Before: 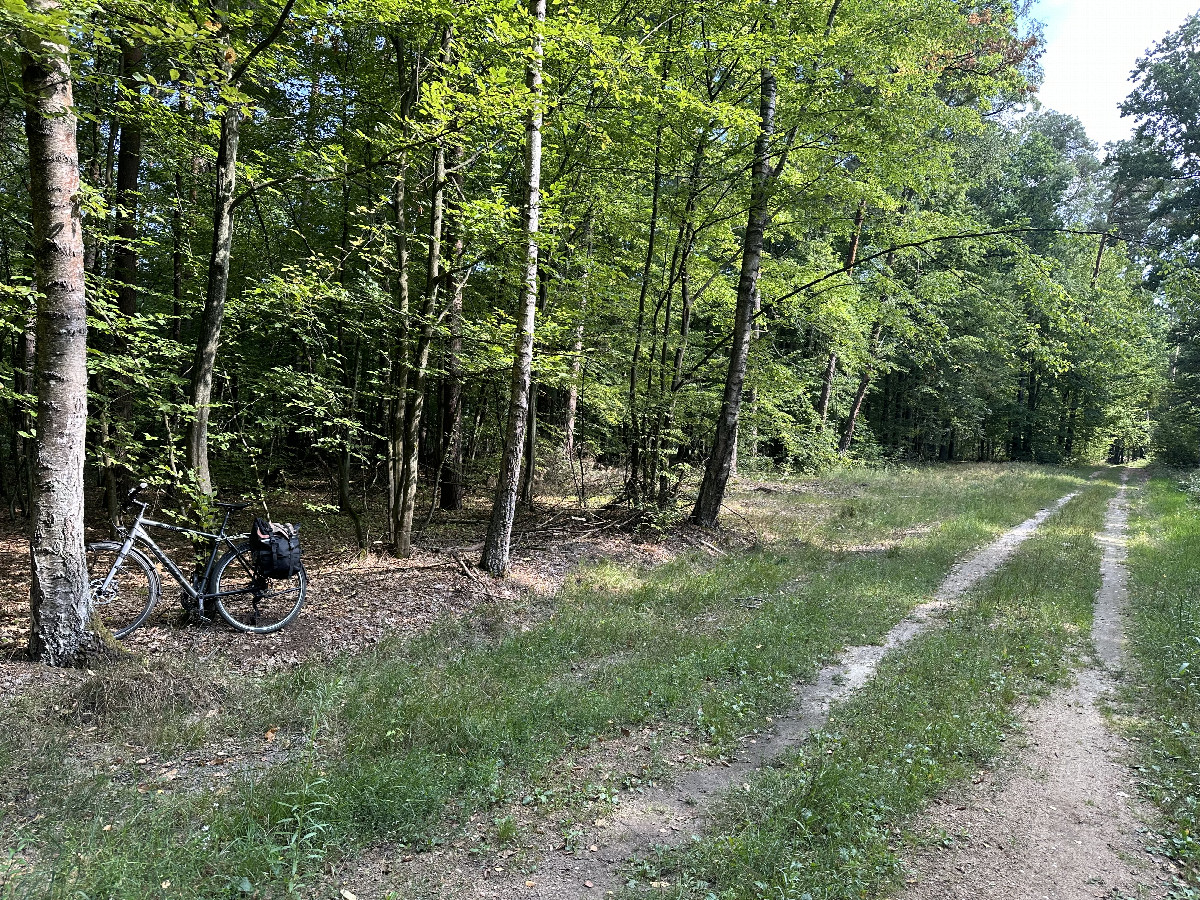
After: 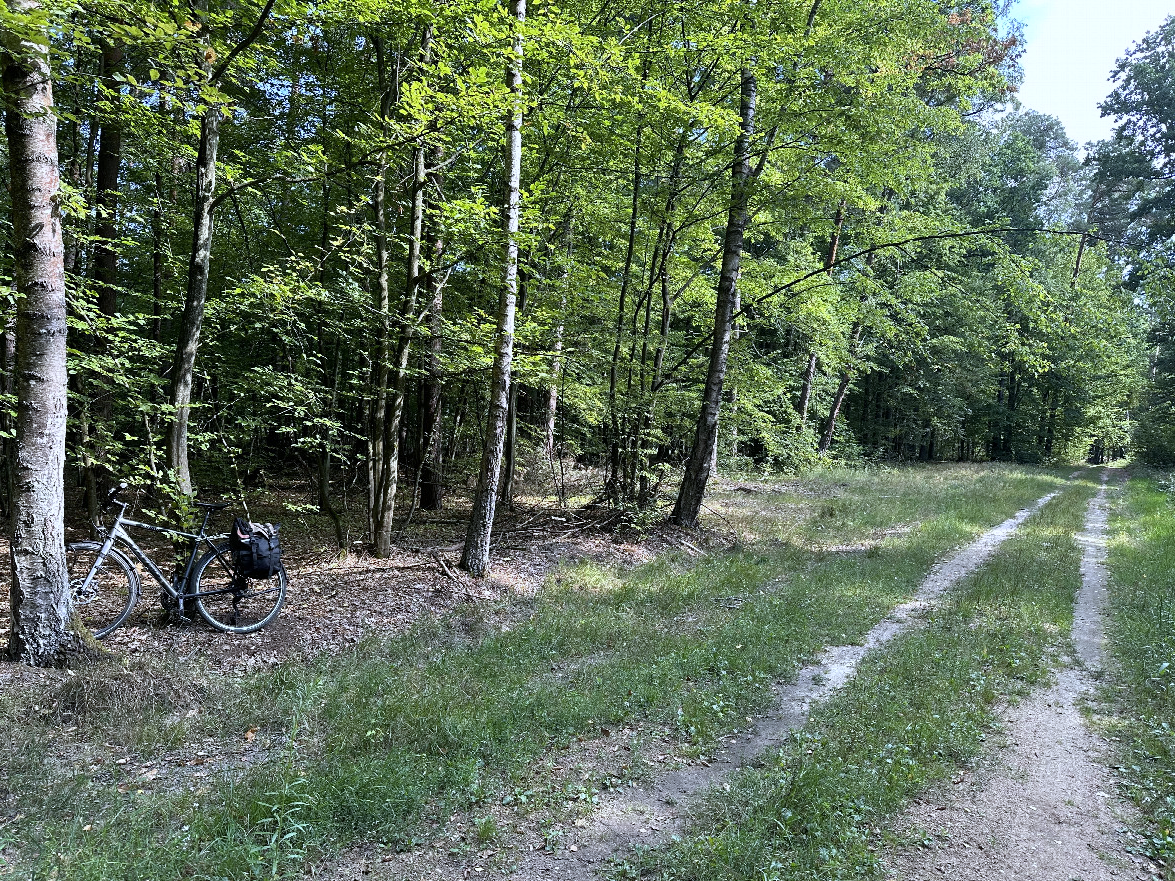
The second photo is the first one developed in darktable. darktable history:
crop: left 1.743%, right 0.268%, bottom 2.011%
white balance: red 0.954, blue 1.079
